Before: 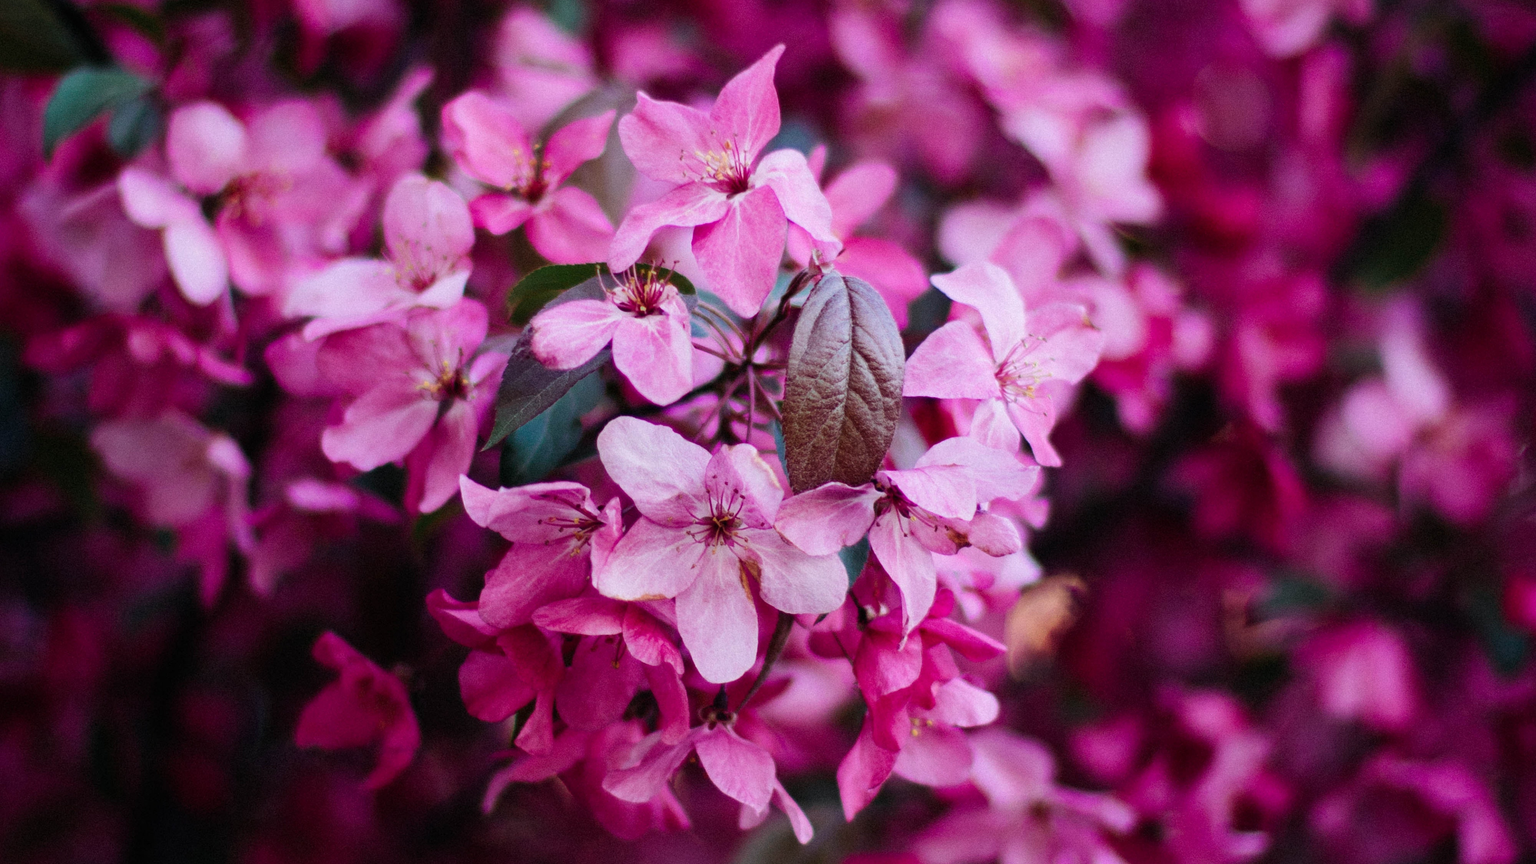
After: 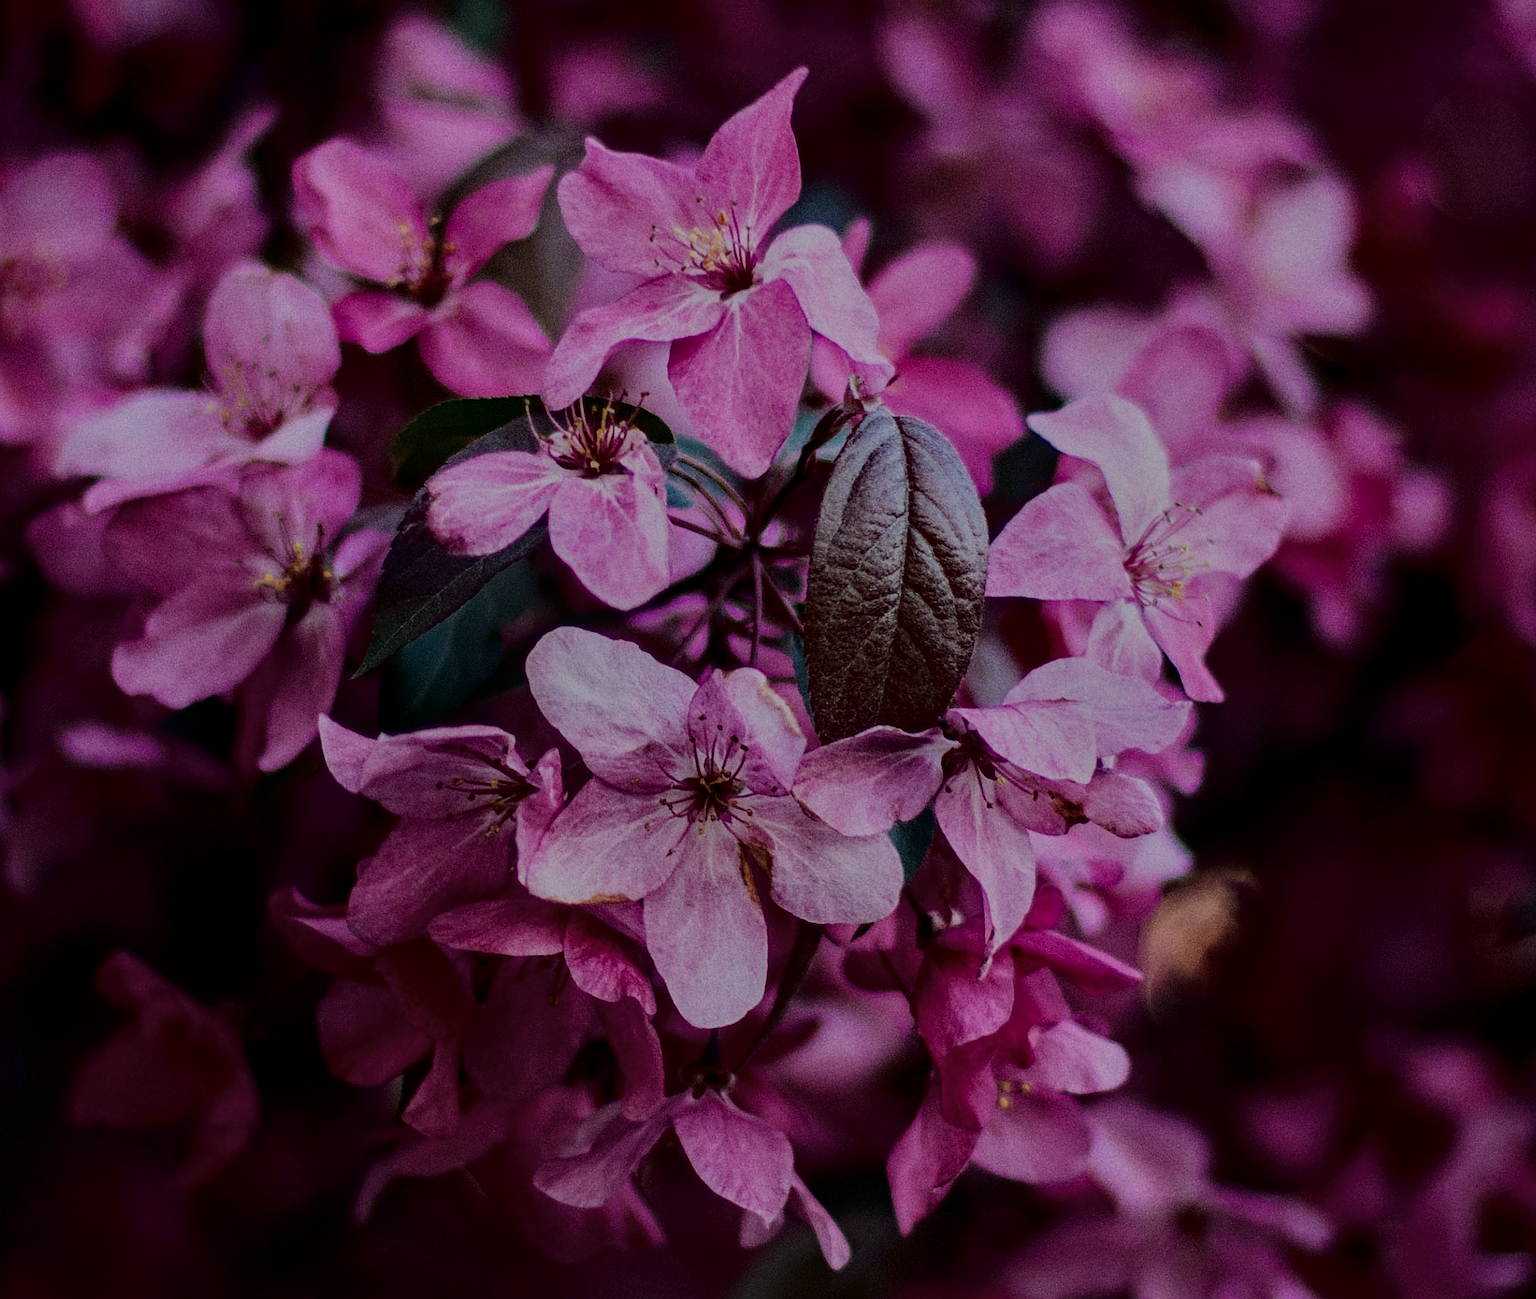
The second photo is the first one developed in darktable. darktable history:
tone curve: curves: ch0 [(0.003, 0.015) (0.104, 0.07) (0.236, 0.218) (0.401, 0.443) (0.495, 0.55) (0.65, 0.68) (0.832, 0.858) (1, 0.977)]; ch1 [(0, 0) (0.161, 0.092) (0.35, 0.33) (0.379, 0.401) (0.45, 0.466) (0.489, 0.499) (0.55, 0.56) (0.621, 0.615) (0.718, 0.734) (1, 1)]; ch2 [(0, 0) (0.369, 0.427) (0.44, 0.434) (0.502, 0.501) (0.557, 0.55) (0.586, 0.59) (1, 1)], color space Lab, linked channels, preserve colors none
crop and rotate: left 16.17%, right 17.36%
local contrast: detail 130%
sharpen: on, module defaults
tone equalizer: -8 EV -1.99 EV, -7 EV -1.99 EV, -6 EV -1.98 EV, -5 EV -2 EV, -4 EV -1.99 EV, -3 EV -1.98 EV, -2 EV -1.97 EV, -1 EV -1.61 EV, +0 EV -1.97 EV
haze removal: strength 0.297, distance 0.255, compatibility mode true, adaptive false
